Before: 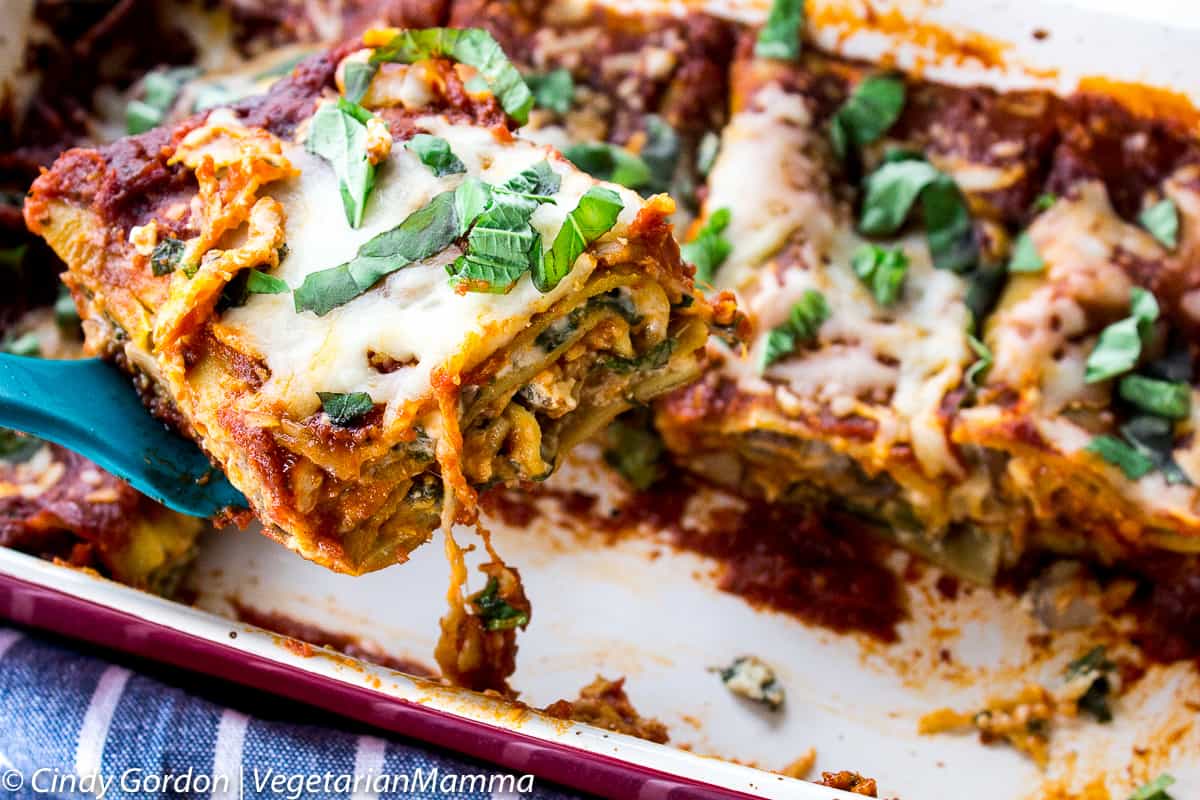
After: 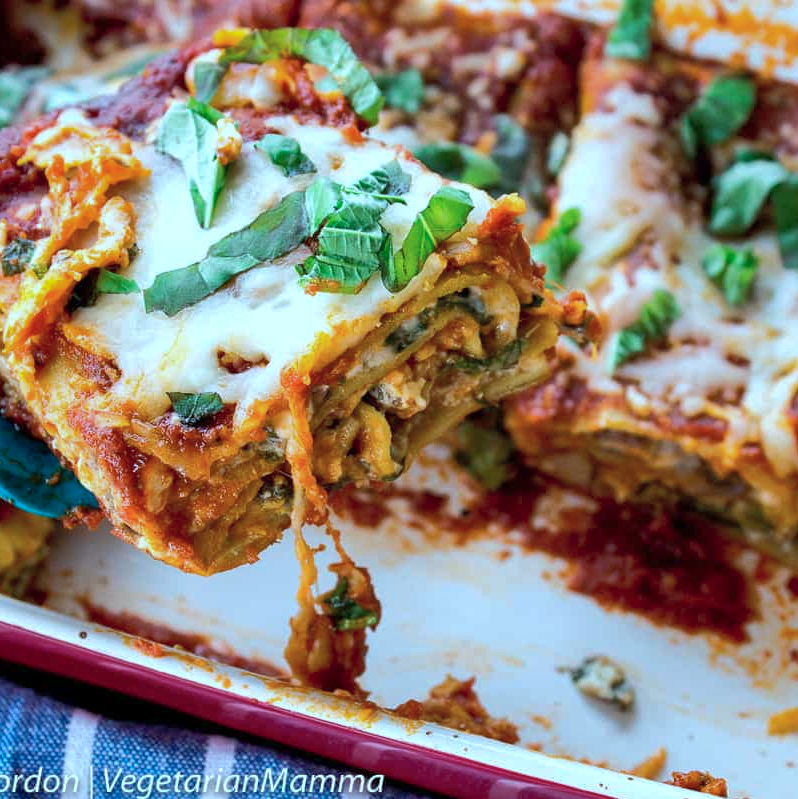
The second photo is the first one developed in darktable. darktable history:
crop and rotate: left 12.572%, right 20.869%
shadows and highlights: on, module defaults
color correction: highlights a* -10.46, highlights b* -18.68
